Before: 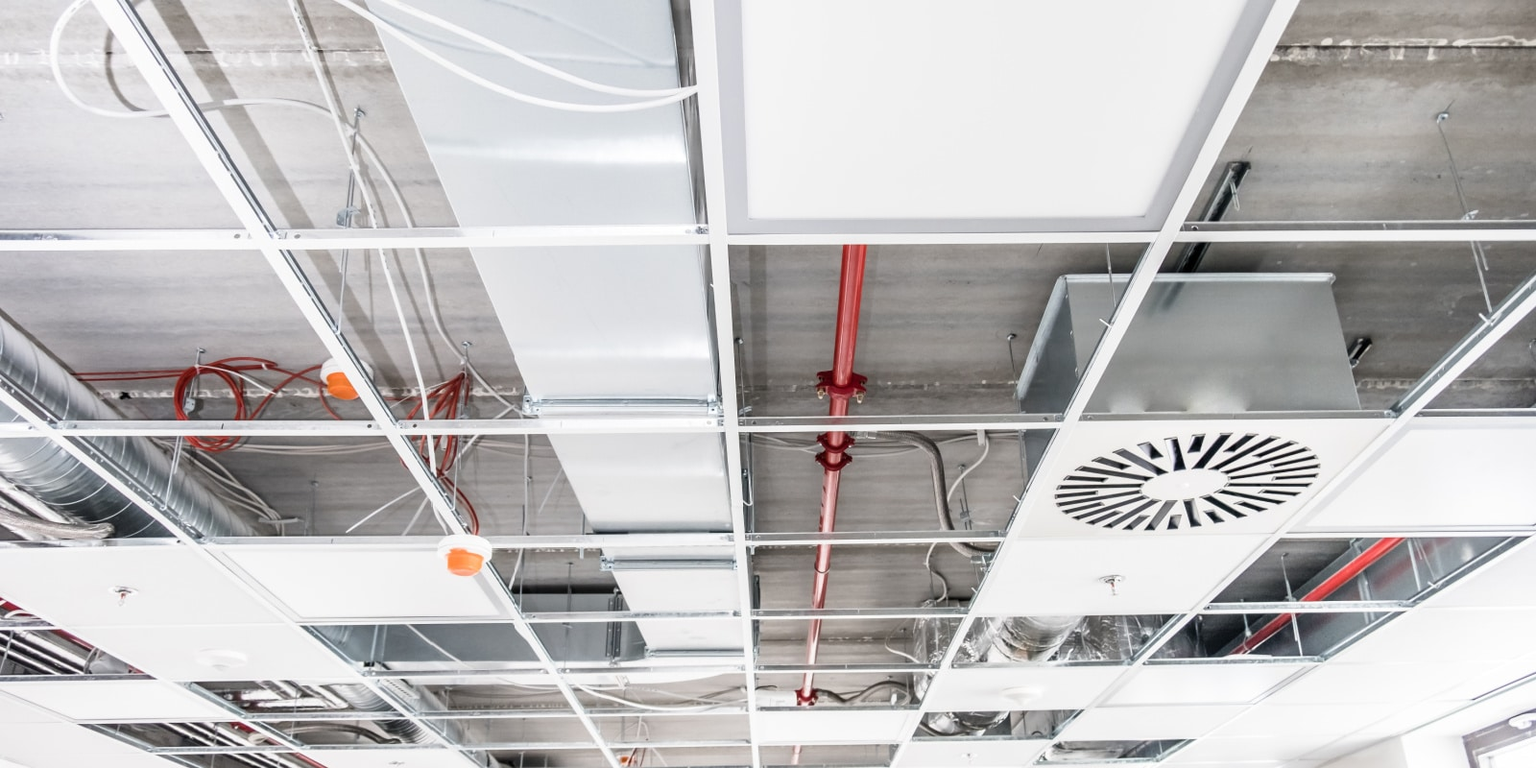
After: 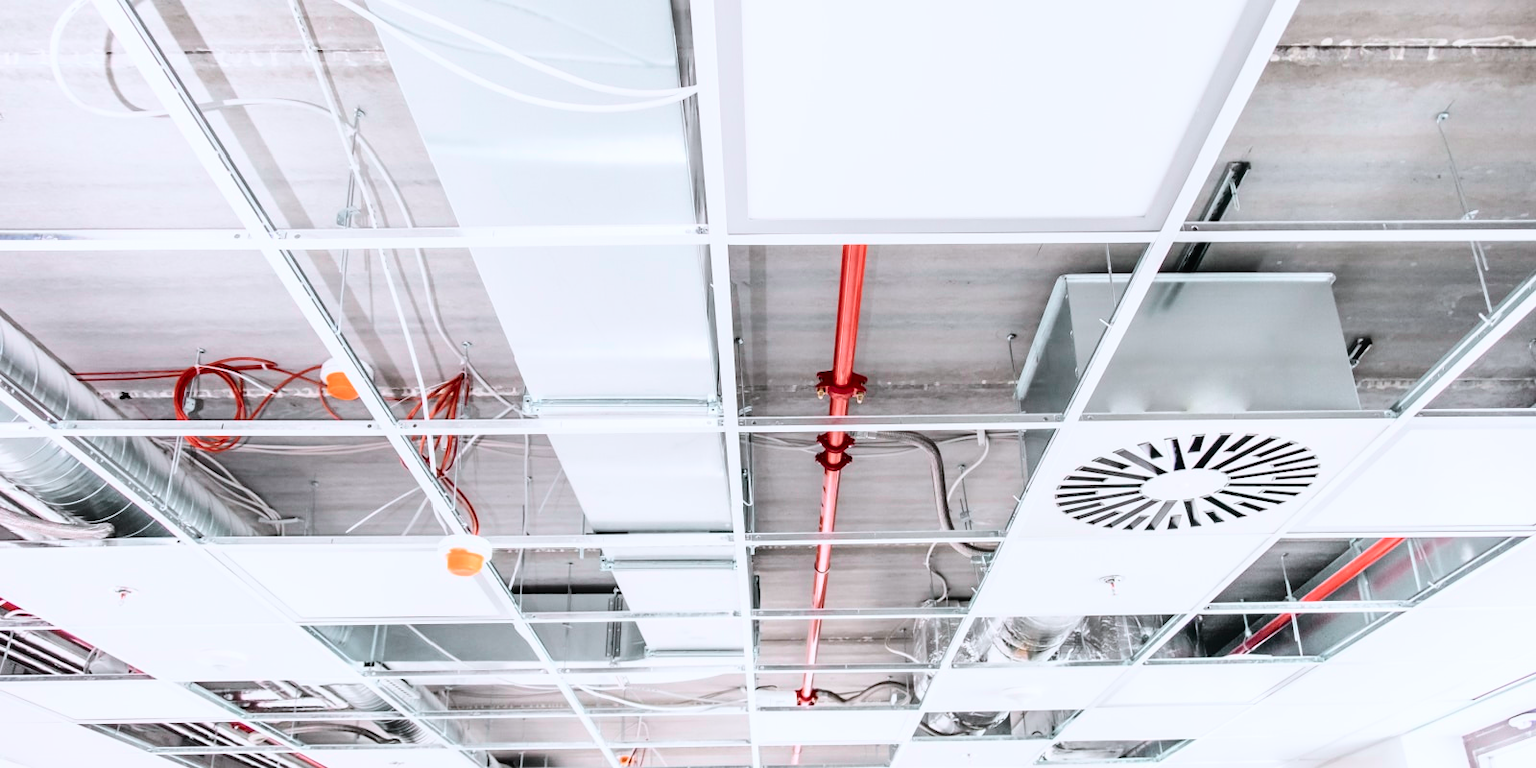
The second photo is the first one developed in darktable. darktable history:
tone curve: curves: ch0 [(0, 0.014) (0.12, 0.096) (0.386, 0.49) (0.54, 0.684) (0.751, 0.855) (0.89, 0.943) (0.998, 0.989)]; ch1 [(0, 0) (0.133, 0.099) (0.437, 0.41) (0.5, 0.5) (0.517, 0.536) (0.548, 0.575) (0.582, 0.631) (0.627, 0.688) (0.836, 0.868) (1, 1)]; ch2 [(0, 0) (0.374, 0.341) (0.456, 0.443) (0.478, 0.49) (0.501, 0.5) (0.528, 0.538) (0.55, 0.6) (0.572, 0.63) (0.702, 0.765) (1, 1)], color space Lab, independent channels, preserve colors none
color correction: highlights a* -0.137, highlights b* -5.91, shadows a* -0.137, shadows b* -0.137
